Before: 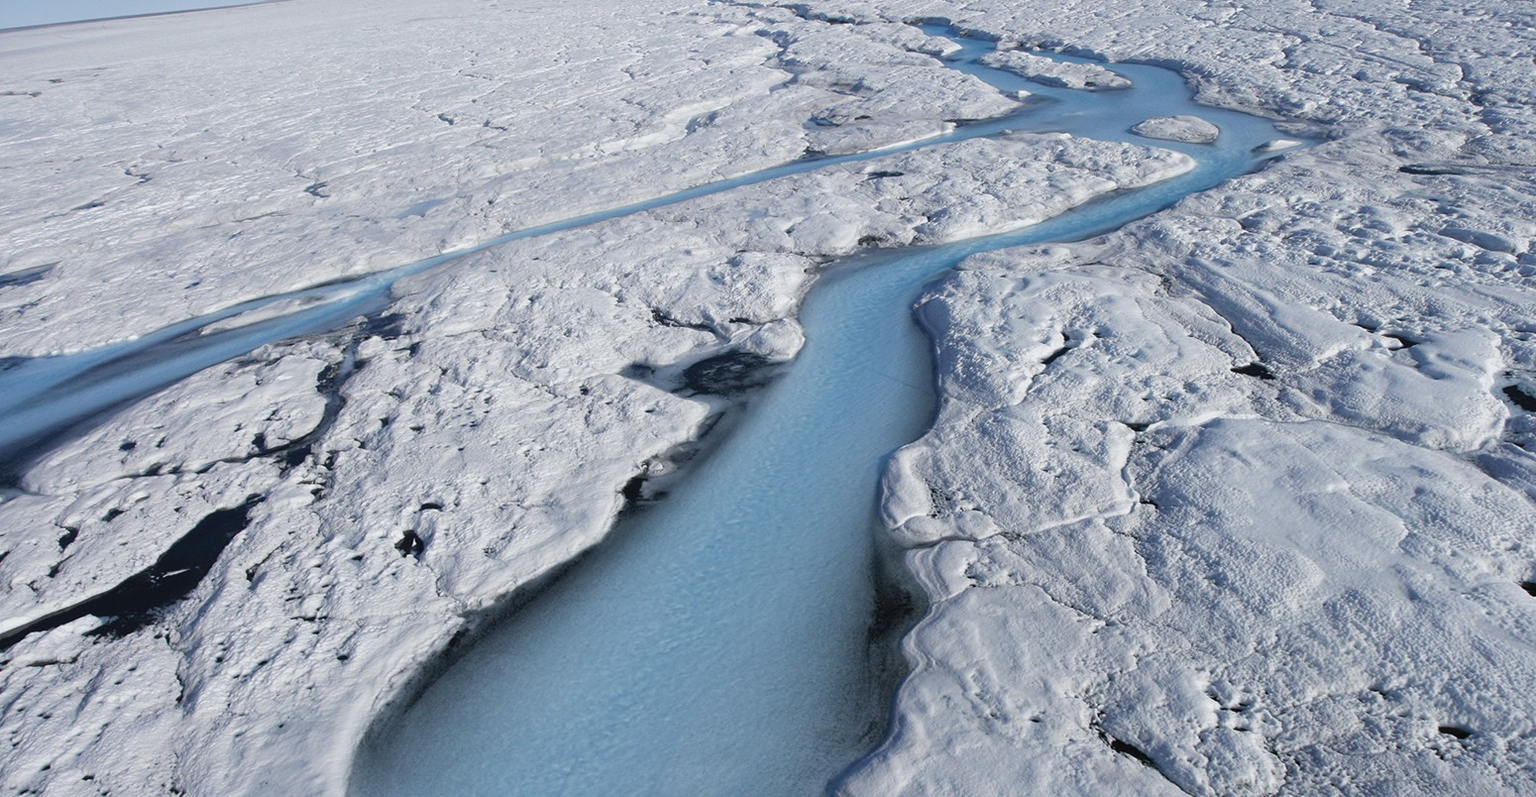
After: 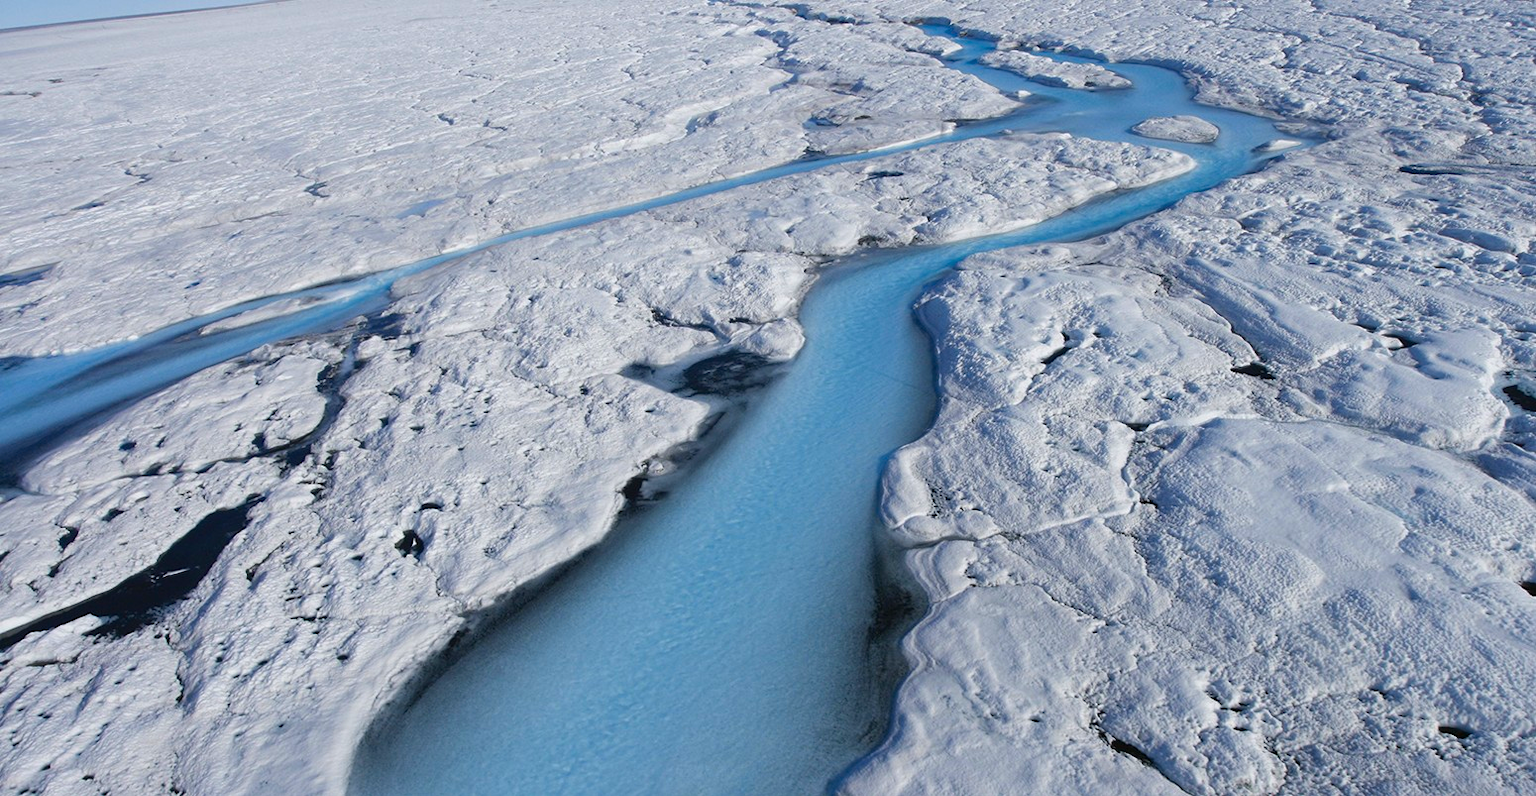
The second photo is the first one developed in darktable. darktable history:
contrast brightness saturation: brightness -0.019, saturation 0.369
